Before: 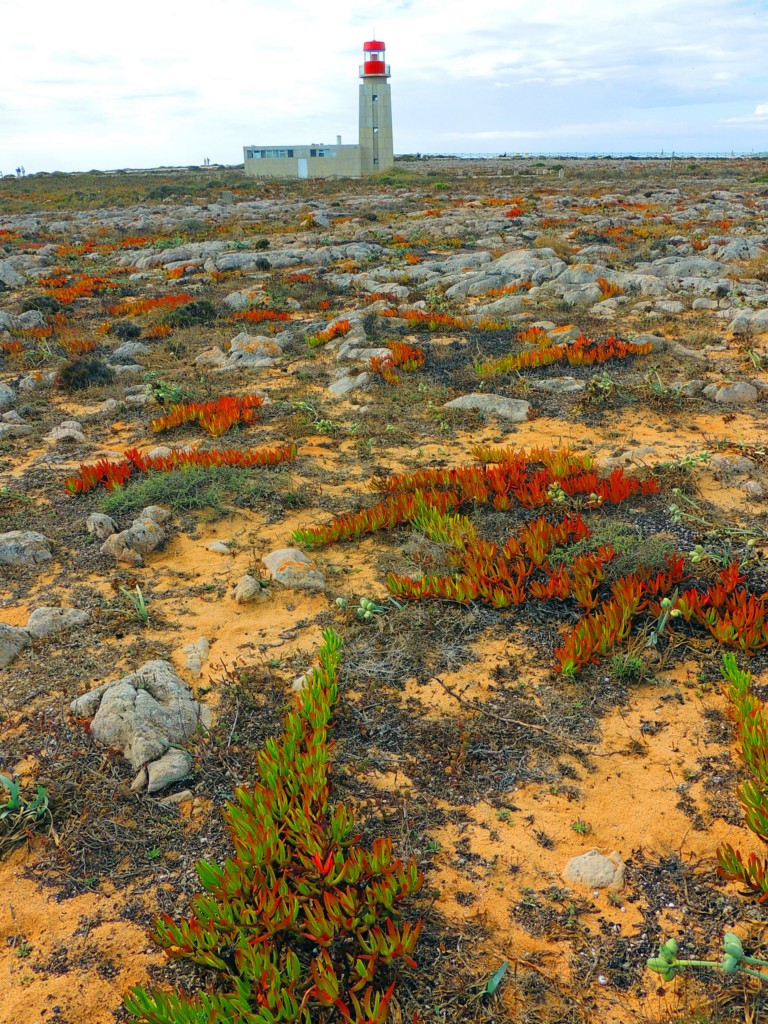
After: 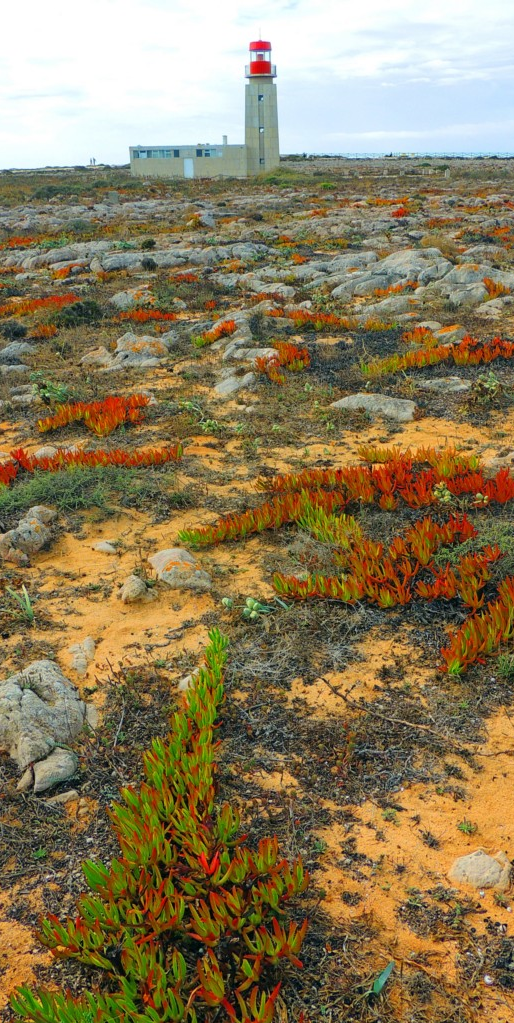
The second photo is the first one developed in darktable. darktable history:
crop and rotate: left 14.887%, right 18.132%
